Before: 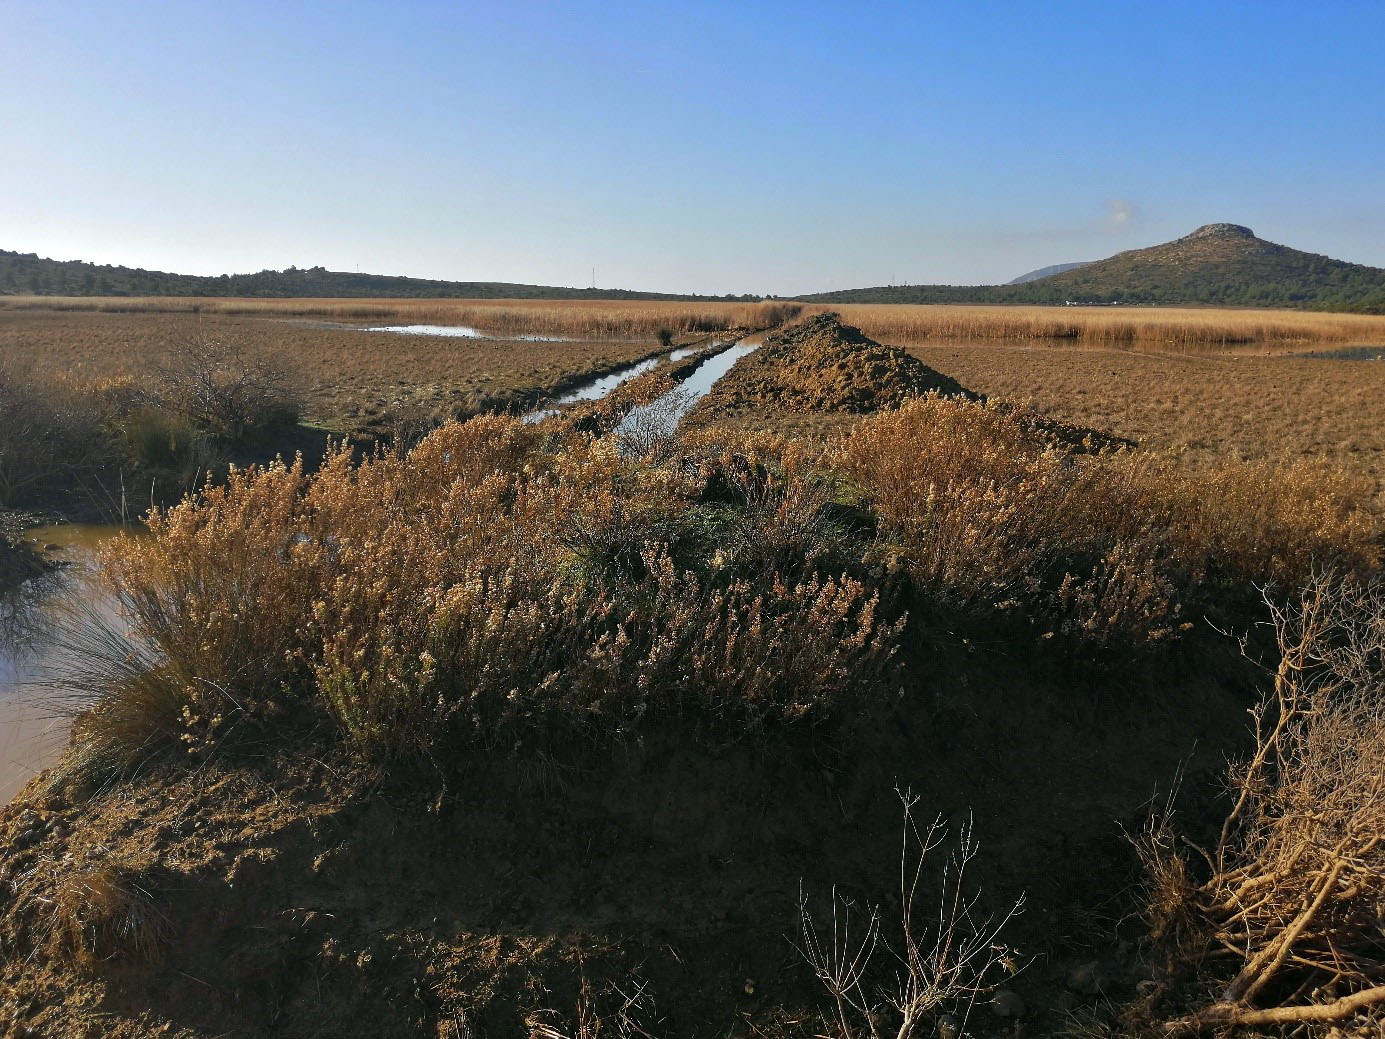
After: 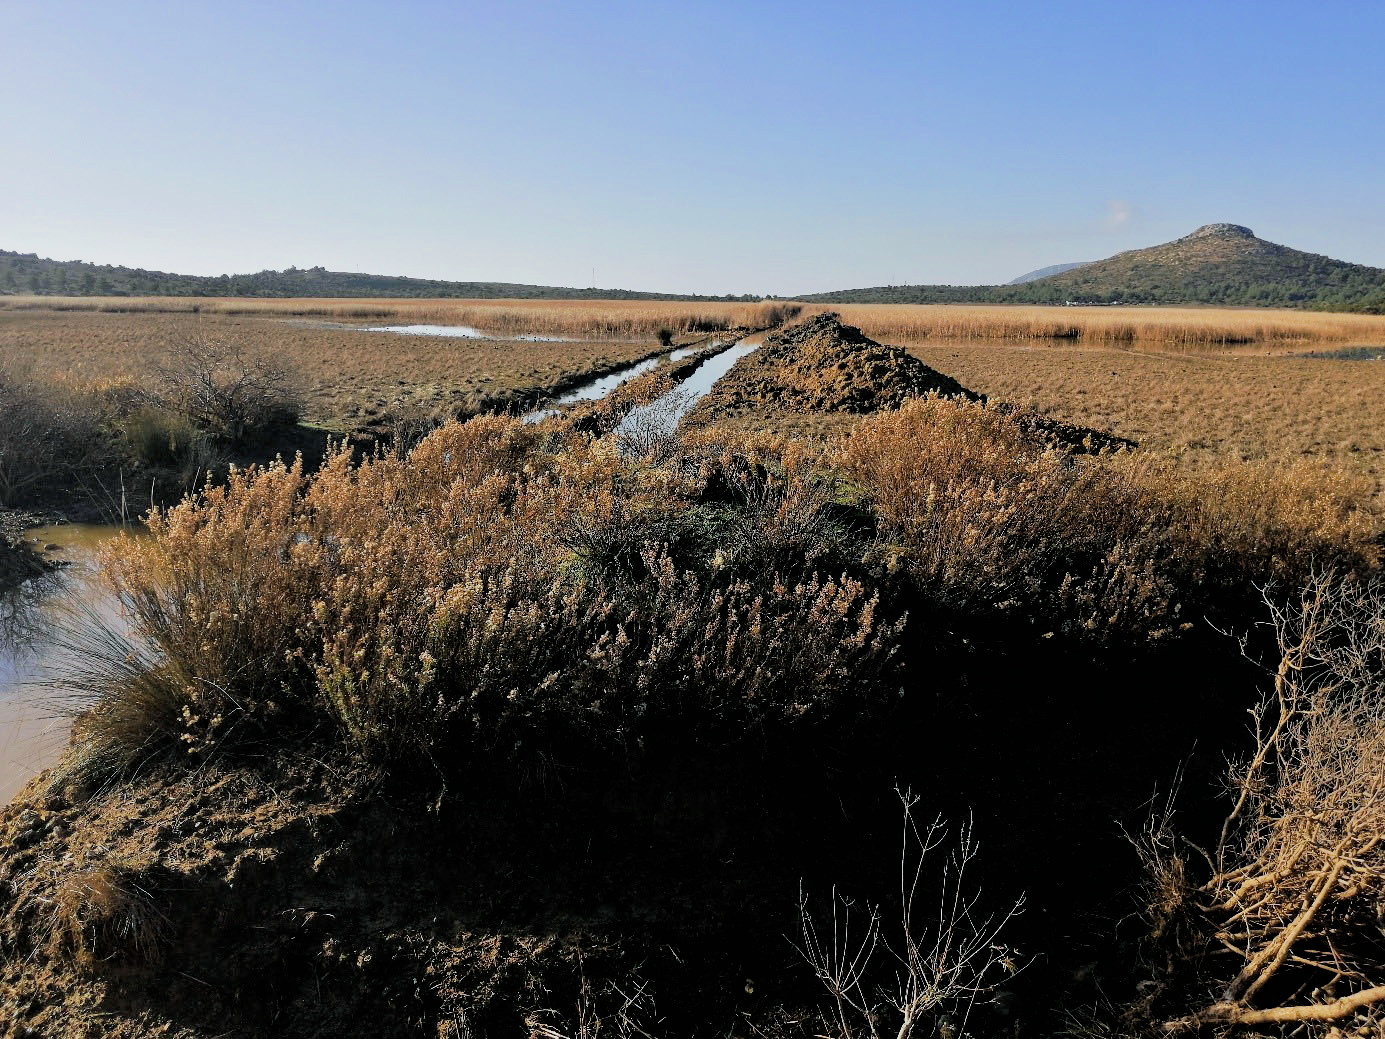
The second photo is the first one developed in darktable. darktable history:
white balance: red 0.982, blue 1.018
exposure: exposure 0.657 EV, compensate highlight preservation false
filmic rgb: black relative exposure -4.14 EV, white relative exposure 5.1 EV, hardness 2.11, contrast 1.165
